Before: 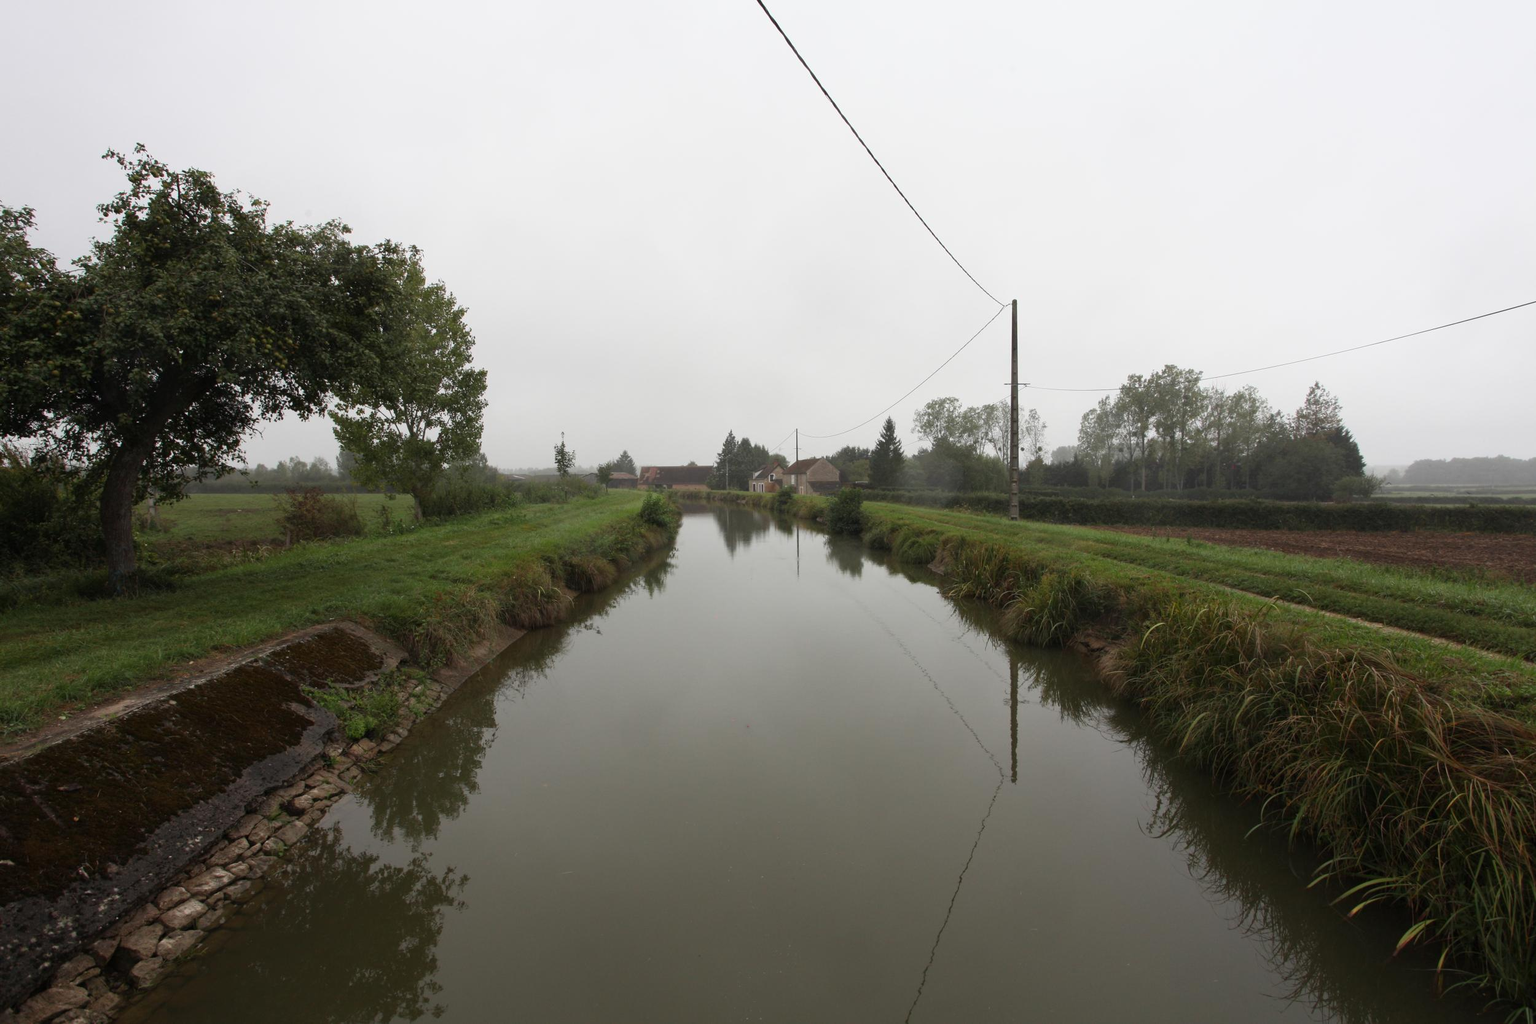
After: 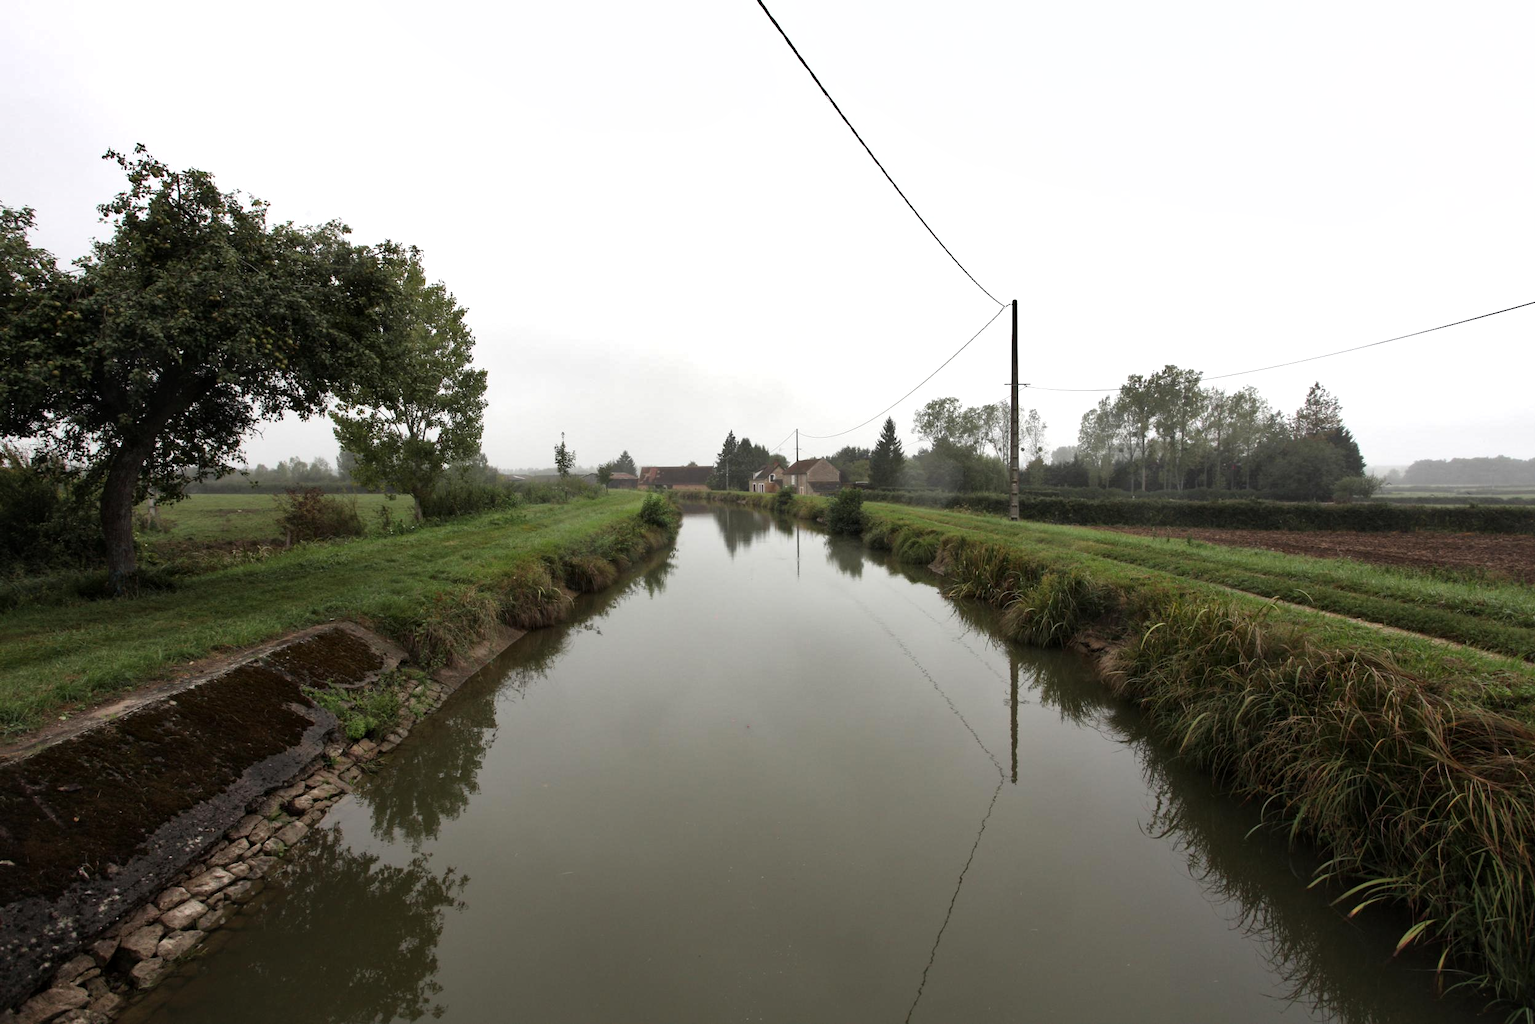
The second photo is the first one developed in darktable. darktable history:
tone equalizer: -8 EV -0.444 EV, -7 EV -0.399 EV, -6 EV -0.319 EV, -5 EV -0.231 EV, -3 EV 0.199 EV, -2 EV 0.339 EV, -1 EV 0.401 EV, +0 EV 0.422 EV
local contrast: mode bilateral grid, contrast 20, coarseness 50, detail 119%, midtone range 0.2
shadows and highlights: shadows 25.36, highlights -48.05, soften with gaussian
